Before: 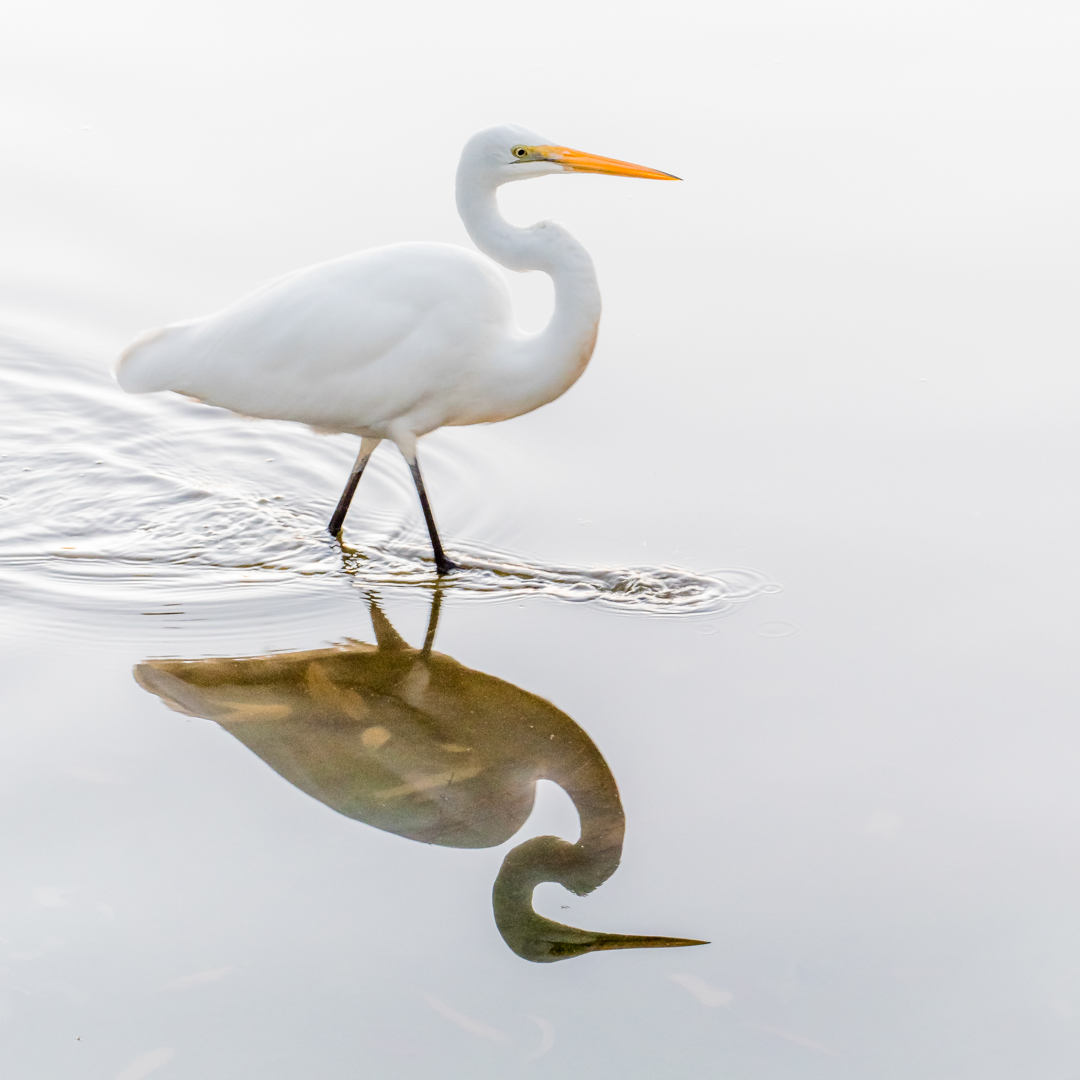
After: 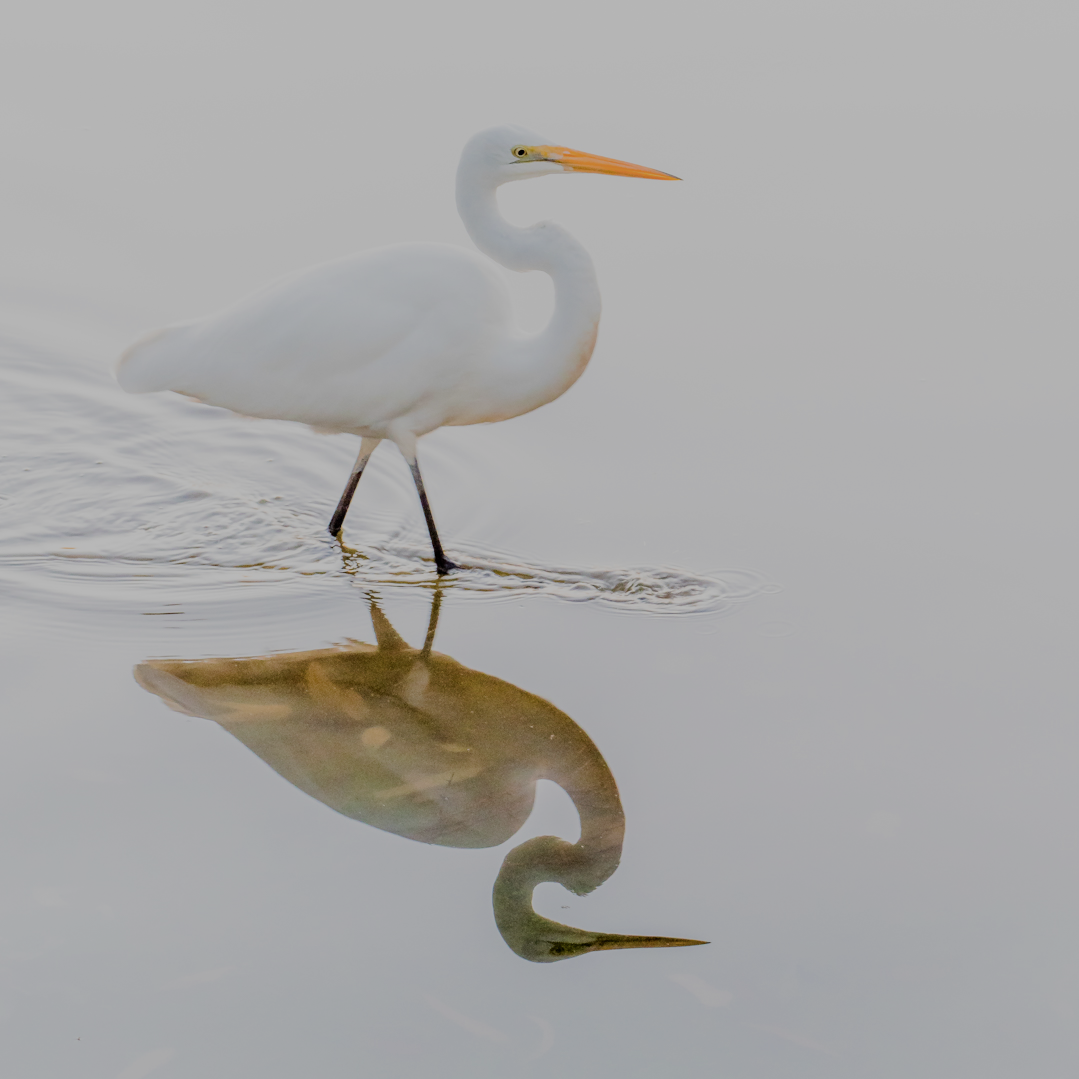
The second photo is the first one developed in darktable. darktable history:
filmic rgb: black relative exposure -7.98 EV, white relative exposure 8.01 EV, hardness 2.52, latitude 9.97%, contrast 0.729, highlights saturation mix 8.95%, shadows ↔ highlights balance 1.77%
crop: left 0.075%
